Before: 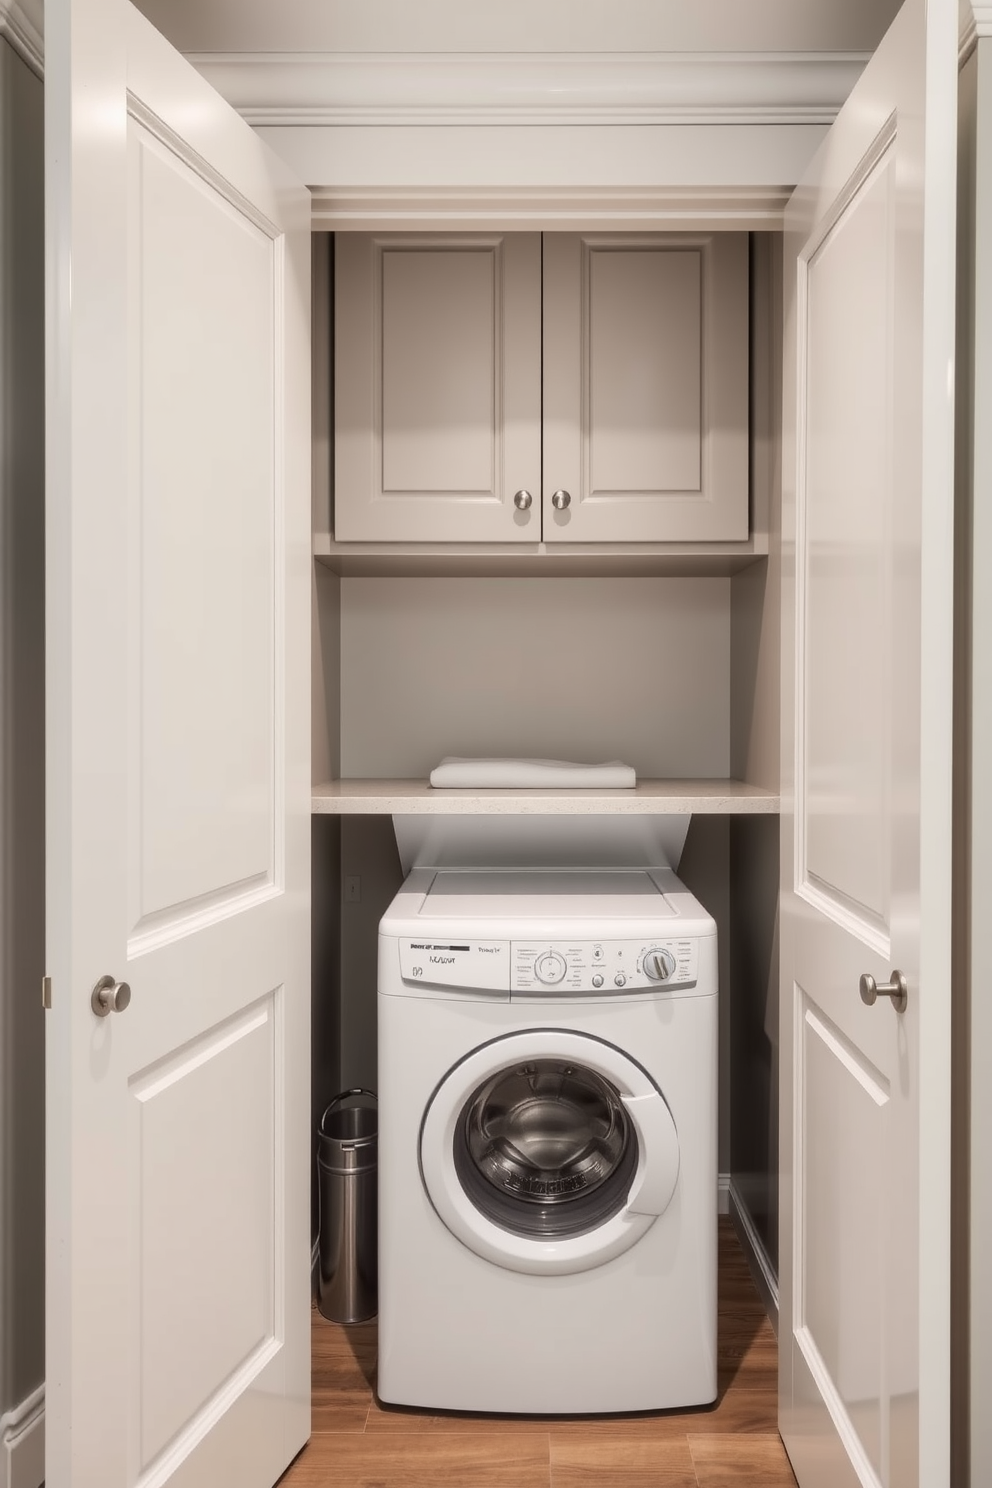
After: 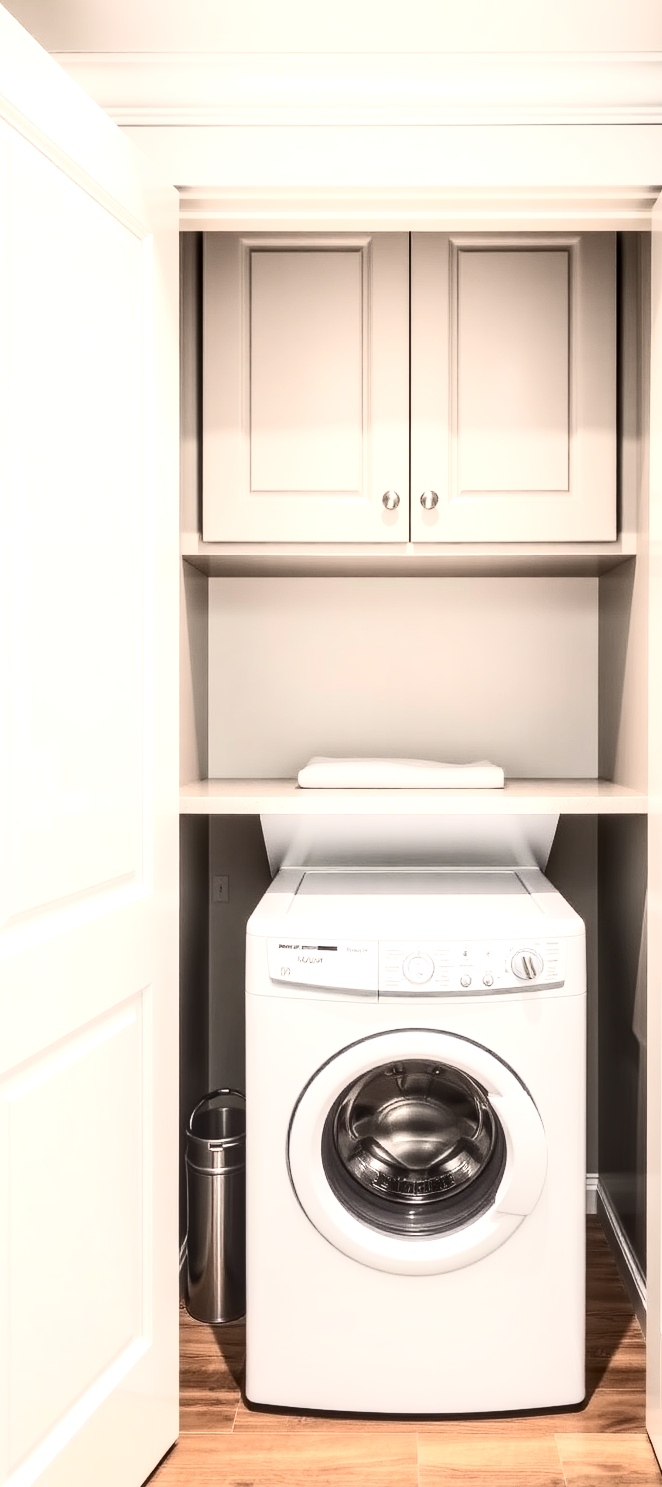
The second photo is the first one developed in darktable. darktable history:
local contrast: on, module defaults
crop and rotate: left 13.497%, right 19.704%
contrast brightness saturation: contrast 0.376, brightness 0.106
exposure: exposure 0.452 EV, compensate highlight preservation false
color balance rgb: shadows lift › luminance -20.205%, linear chroma grading › global chroma 1.601%, linear chroma grading › mid-tones -0.888%, perceptual saturation grading › global saturation 0.301%, saturation formula JzAzBz (2021)
tone equalizer: -8 EV -0.395 EV, -7 EV -0.427 EV, -6 EV -0.319 EV, -5 EV -0.242 EV, -3 EV 0.213 EV, -2 EV 0.339 EV, -1 EV 0.409 EV, +0 EV 0.438 EV
